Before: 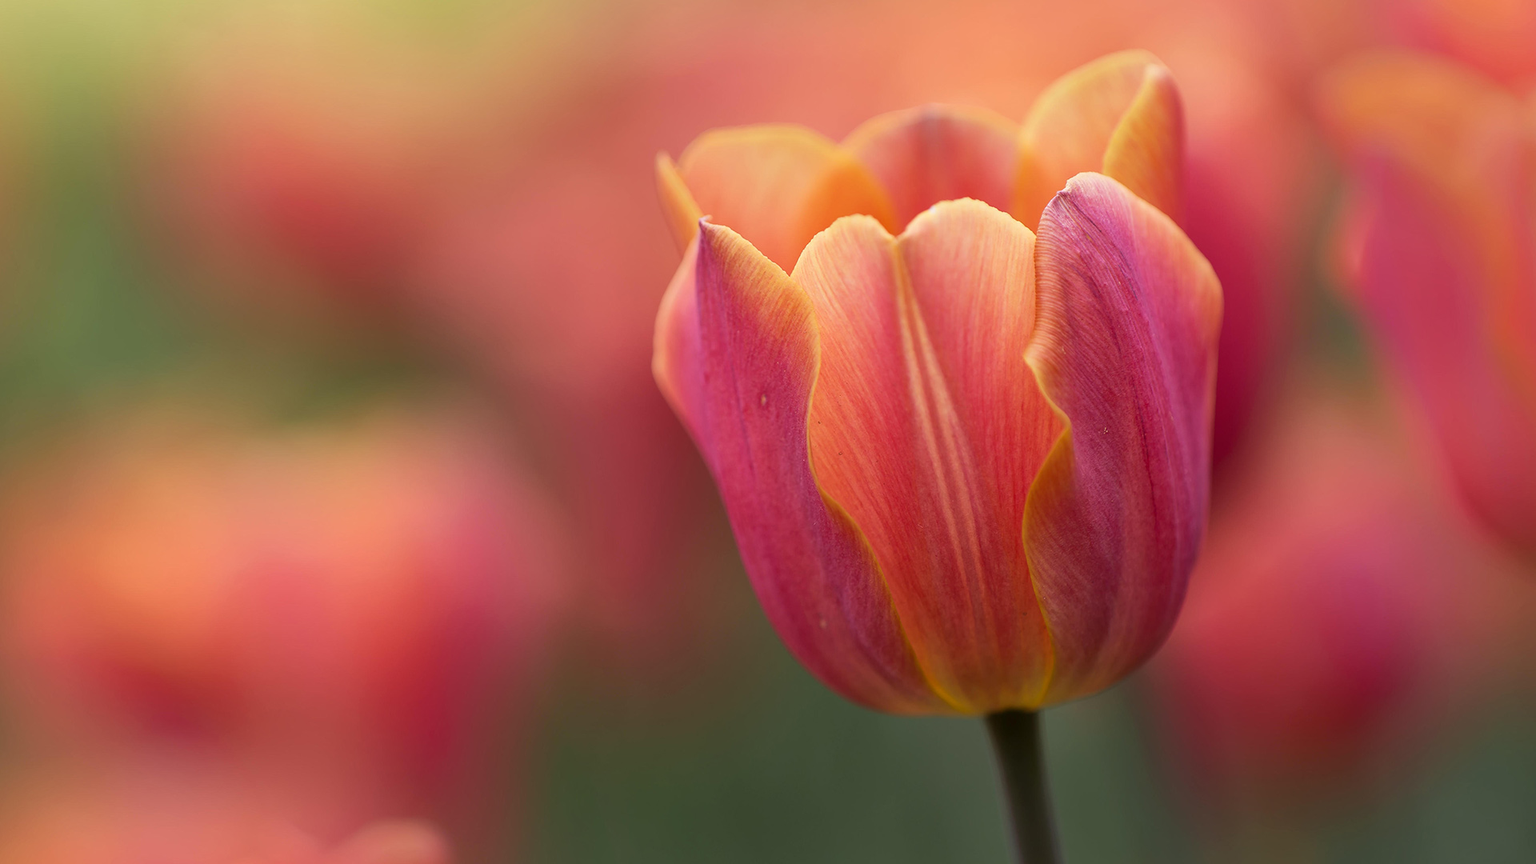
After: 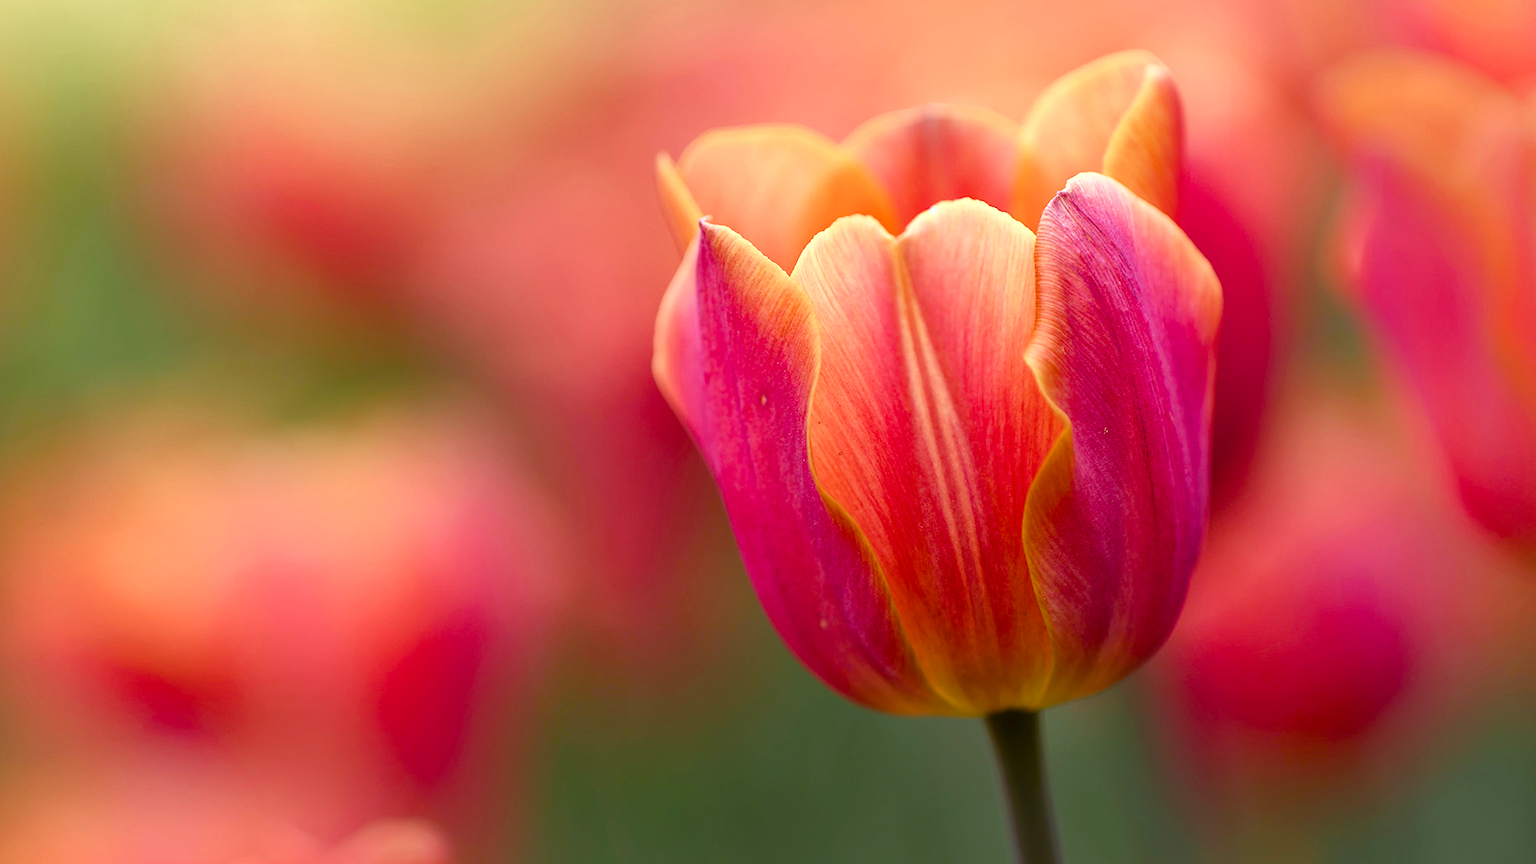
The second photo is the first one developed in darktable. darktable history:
color balance rgb: perceptual saturation grading › global saturation 25%, perceptual saturation grading › highlights -50%, perceptual saturation grading › shadows 30%, perceptual brilliance grading › global brilliance 12%, global vibrance 20%
